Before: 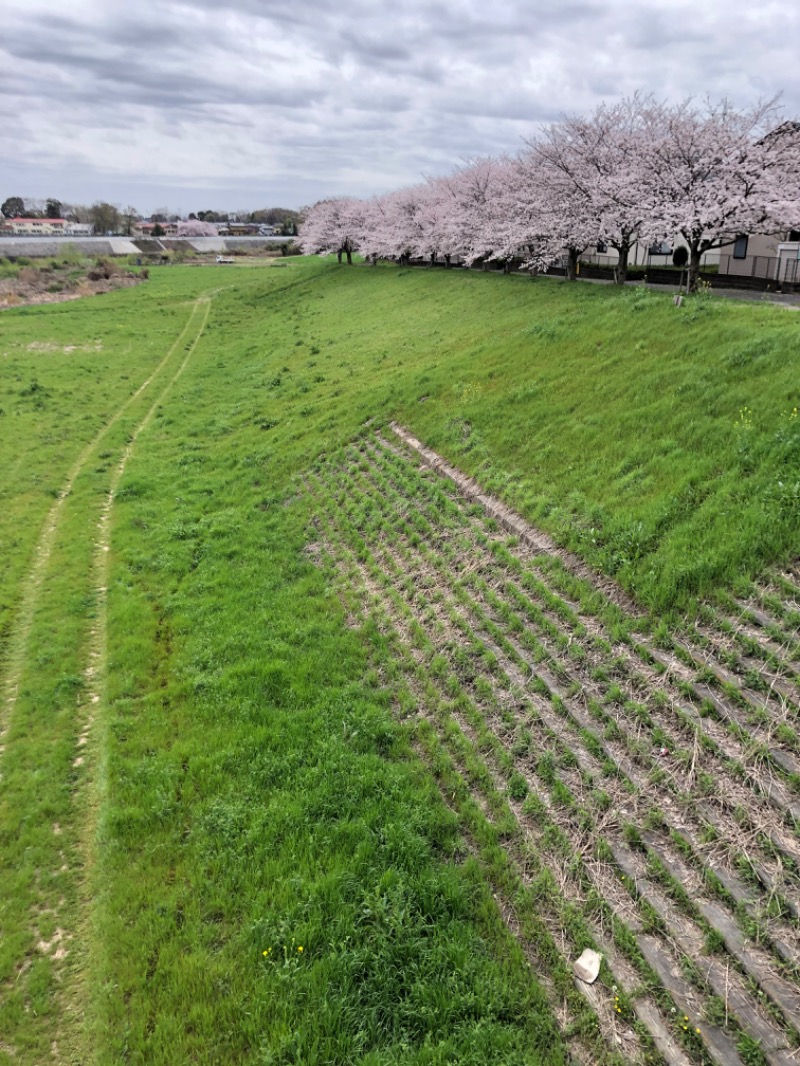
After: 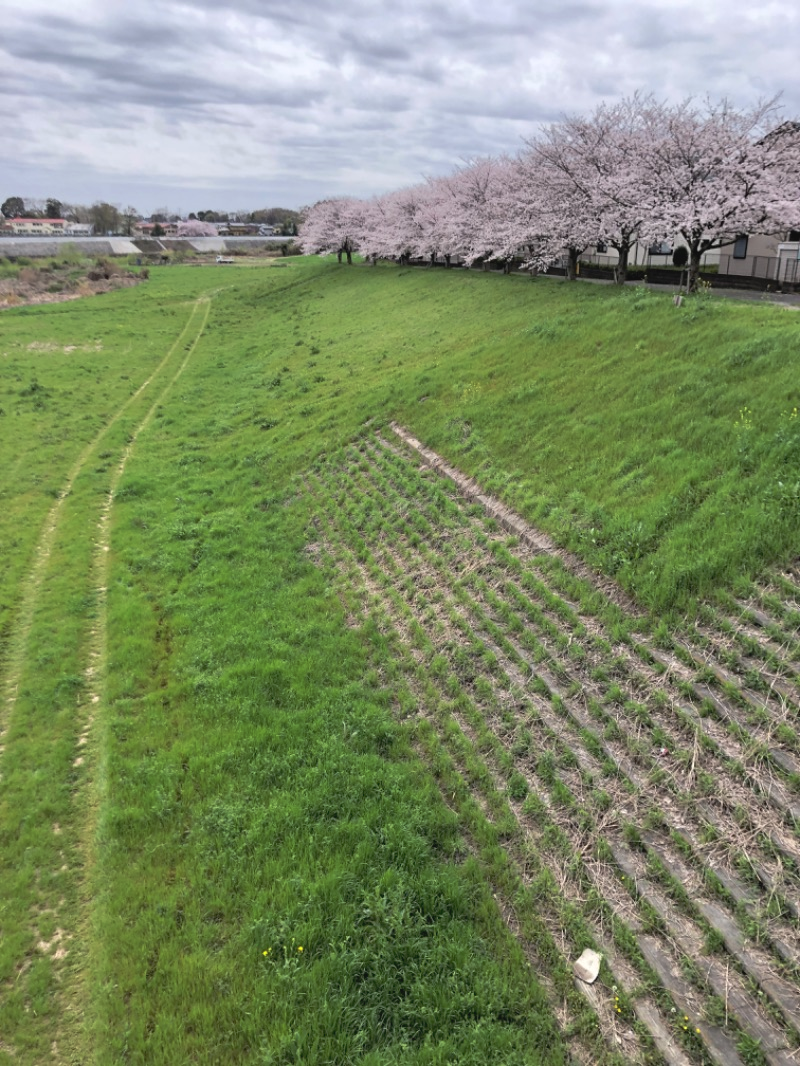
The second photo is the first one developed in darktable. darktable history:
tone curve: curves: ch0 [(0, 0.042) (0.129, 0.18) (0.501, 0.497) (1, 1)], preserve colors none
